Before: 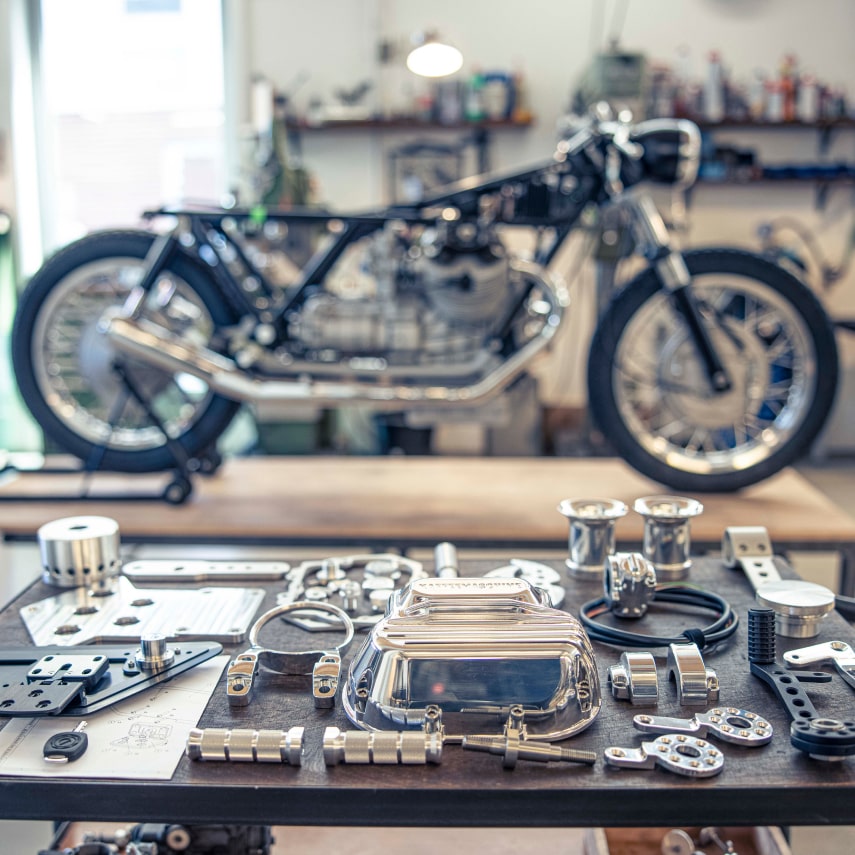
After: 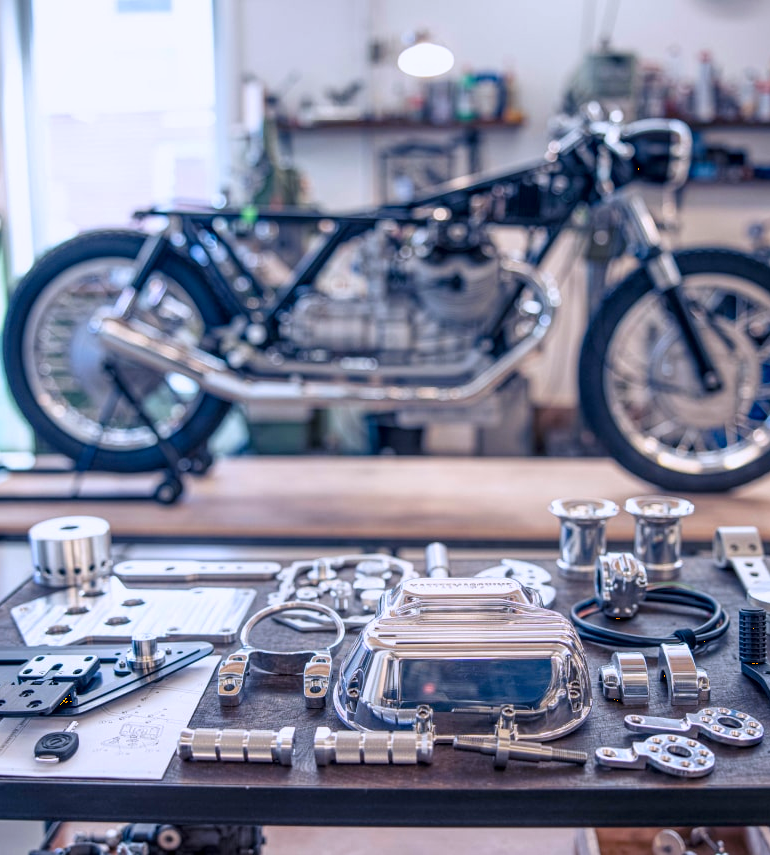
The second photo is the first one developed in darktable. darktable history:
local contrast: highlights 100%, shadows 100%, detail 120%, midtone range 0.2
crop and rotate: left 1.088%, right 8.807%
color calibration: output R [0.999, 0.026, -0.11, 0], output G [-0.019, 1.037, -0.099, 0], output B [0.022, -0.023, 0.902, 0], illuminant custom, x 0.367, y 0.392, temperature 4437.75 K, clip negative RGB from gamut false
